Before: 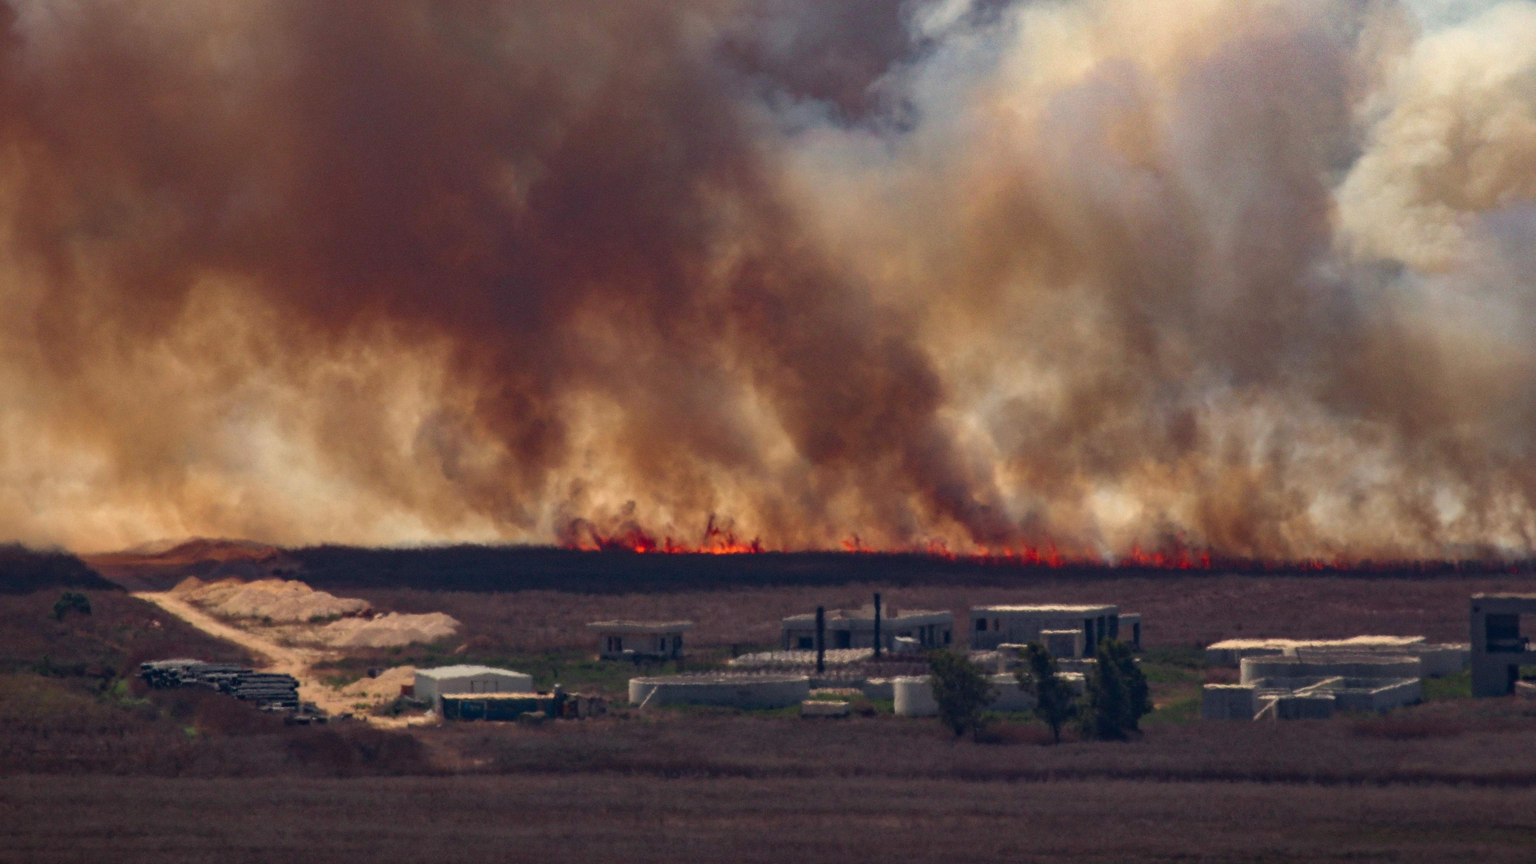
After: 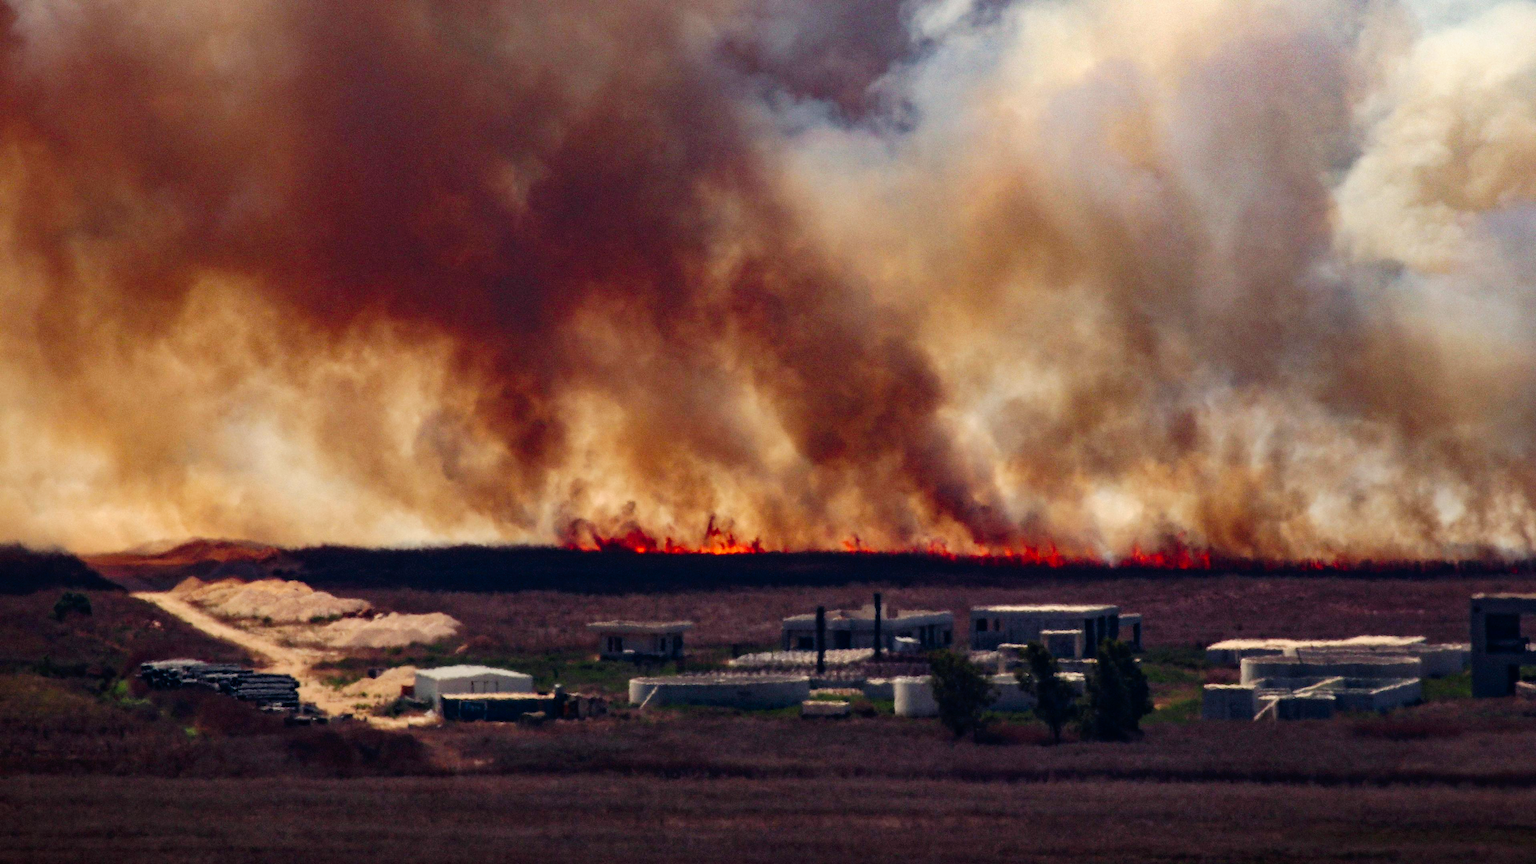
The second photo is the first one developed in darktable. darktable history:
tone curve: curves: ch0 [(0, 0) (0.003, 0) (0.011, 0.002) (0.025, 0.004) (0.044, 0.007) (0.069, 0.015) (0.1, 0.025) (0.136, 0.04) (0.177, 0.09) (0.224, 0.152) (0.277, 0.239) (0.335, 0.335) (0.399, 0.43) (0.468, 0.524) (0.543, 0.621) (0.623, 0.712) (0.709, 0.792) (0.801, 0.871) (0.898, 0.951) (1, 1)], preserve colors none
